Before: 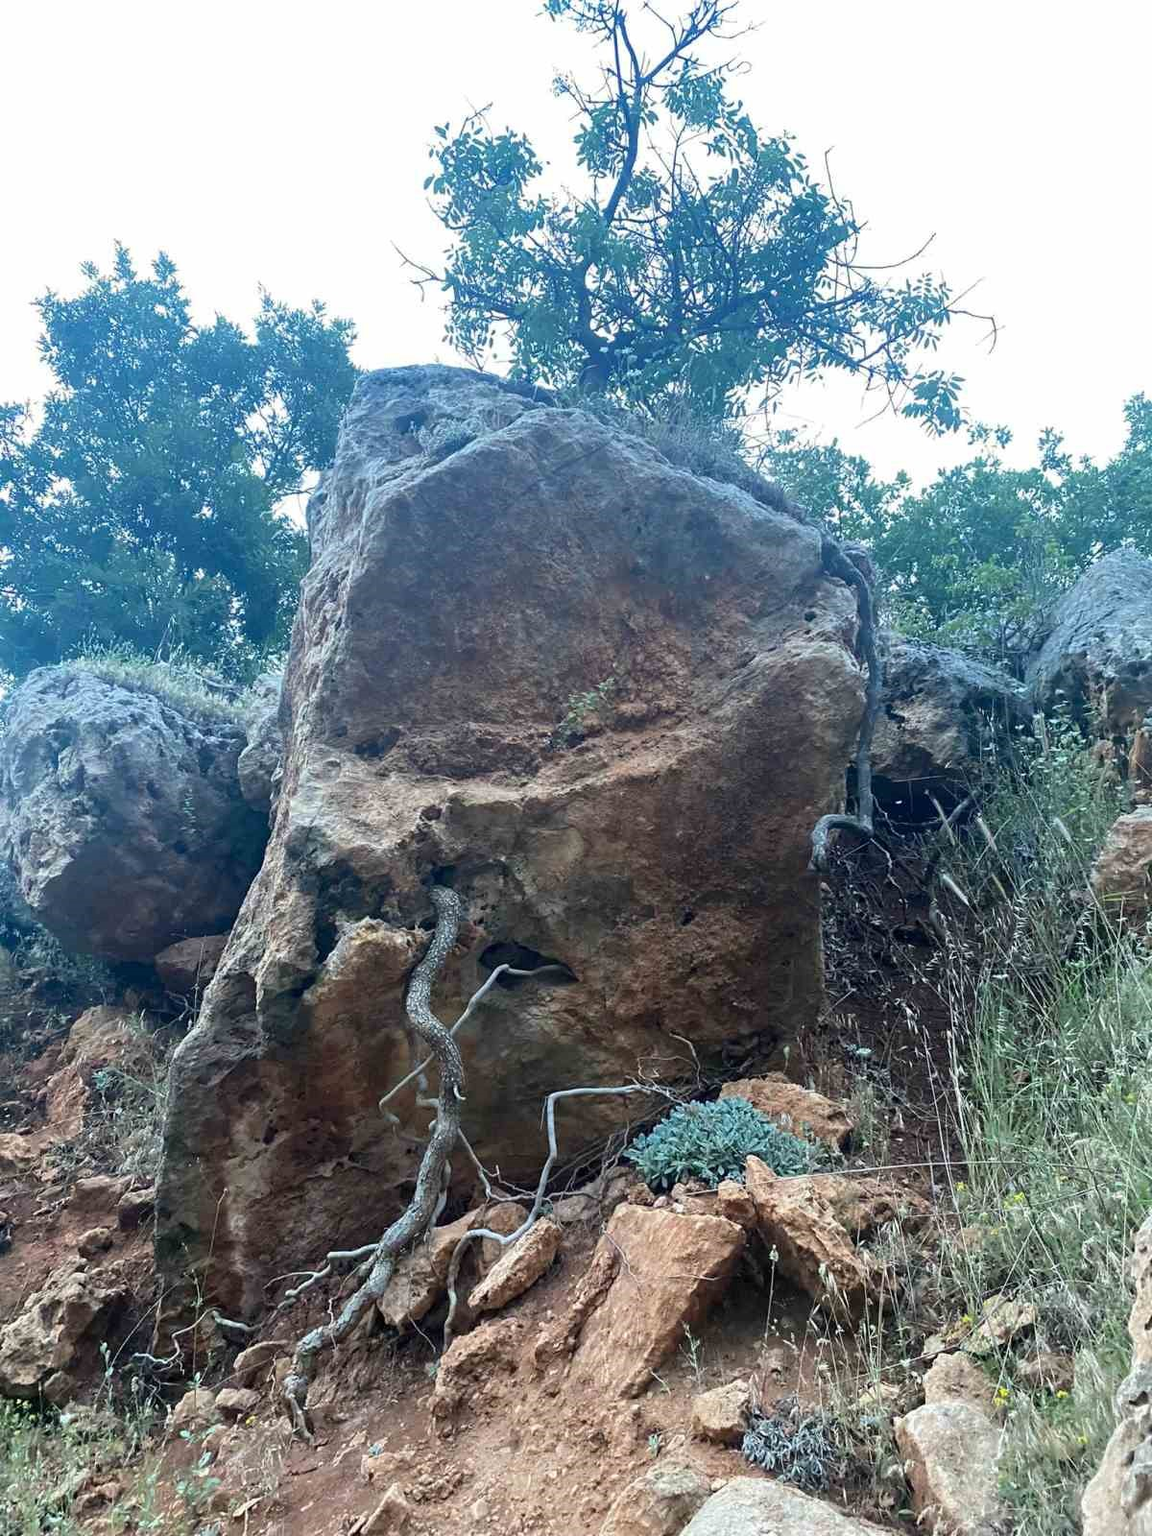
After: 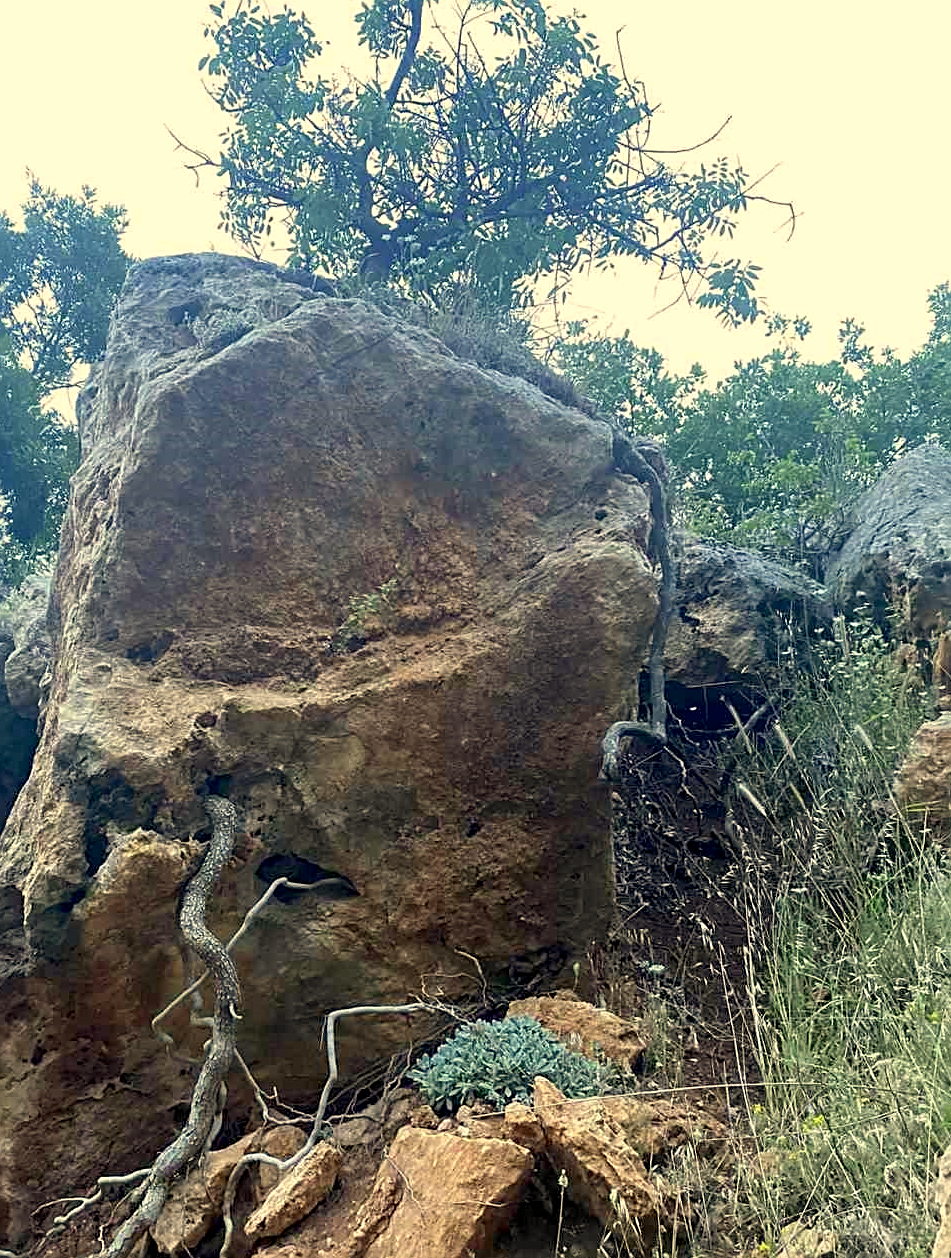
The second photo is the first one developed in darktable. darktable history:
crop and rotate: left 20.264%, top 7.974%, right 0.46%, bottom 13.348%
sharpen: on, module defaults
exposure: black level correction 0.005, exposure 0.016 EV, compensate highlight preservation false
color correction: highlights a* 2.3, highlights b* 22.75
